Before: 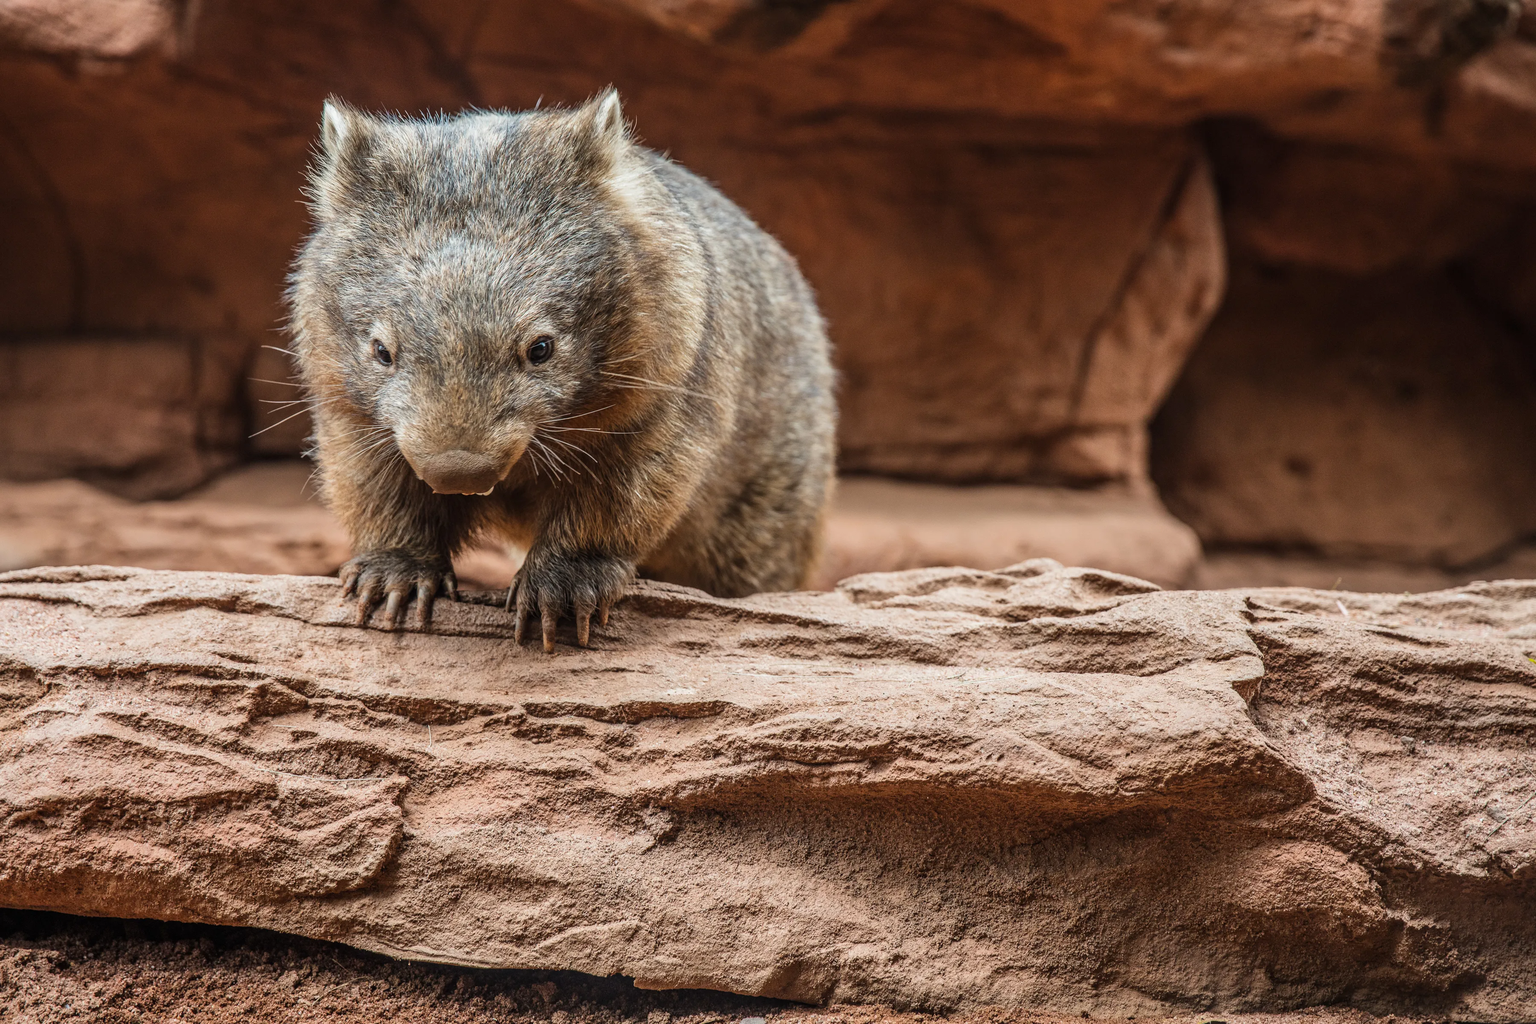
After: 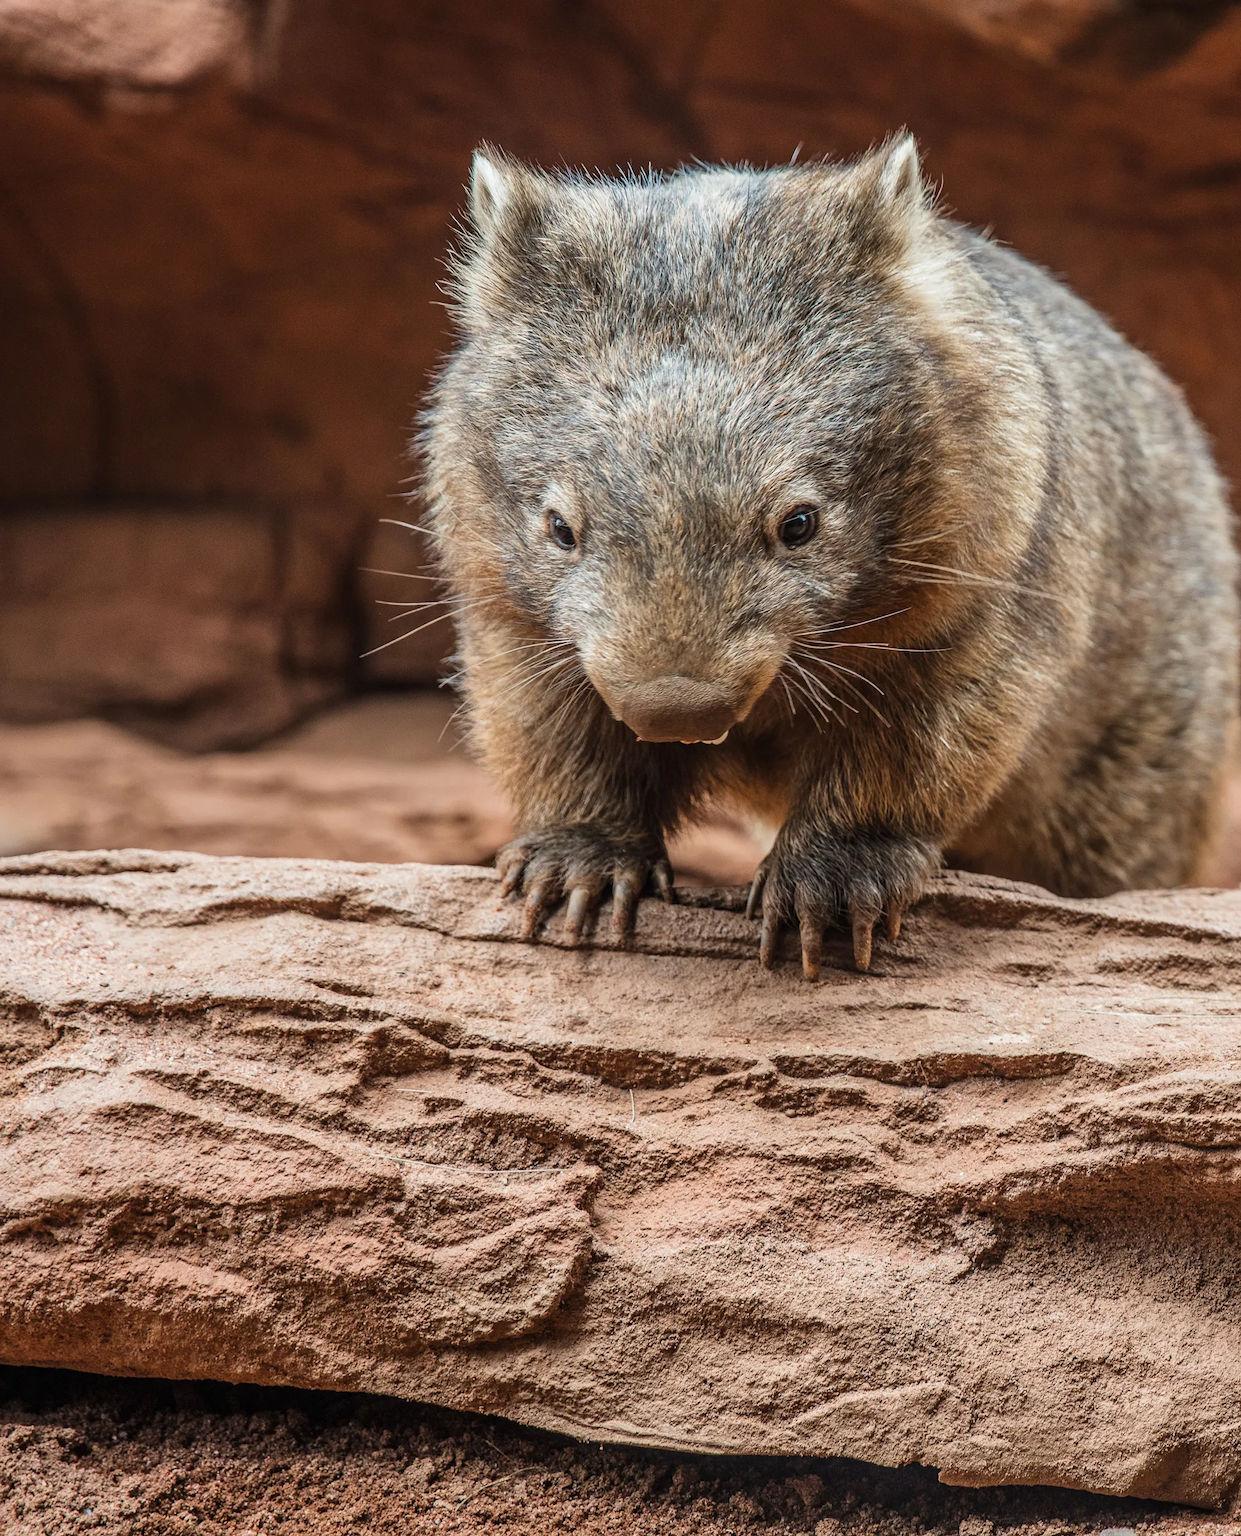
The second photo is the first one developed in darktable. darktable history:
tone equalizer: on, module defaults
crop: left 0.587%, right 45.588%, bottom 0.086%
